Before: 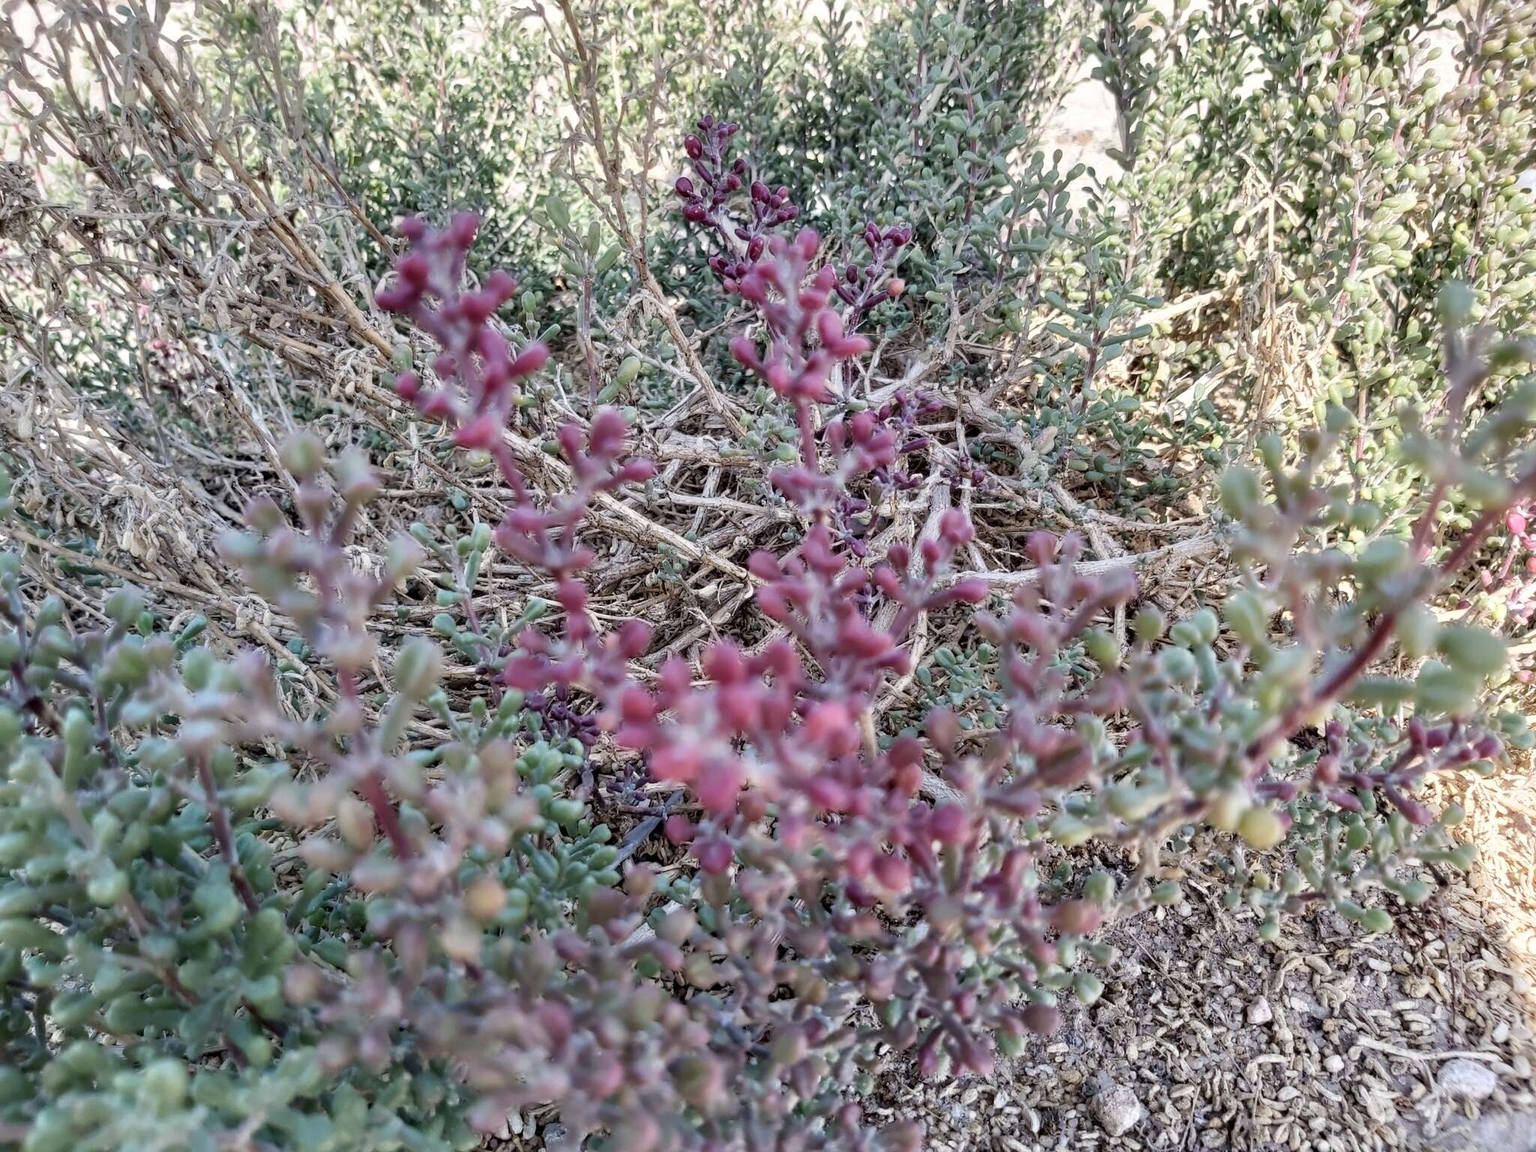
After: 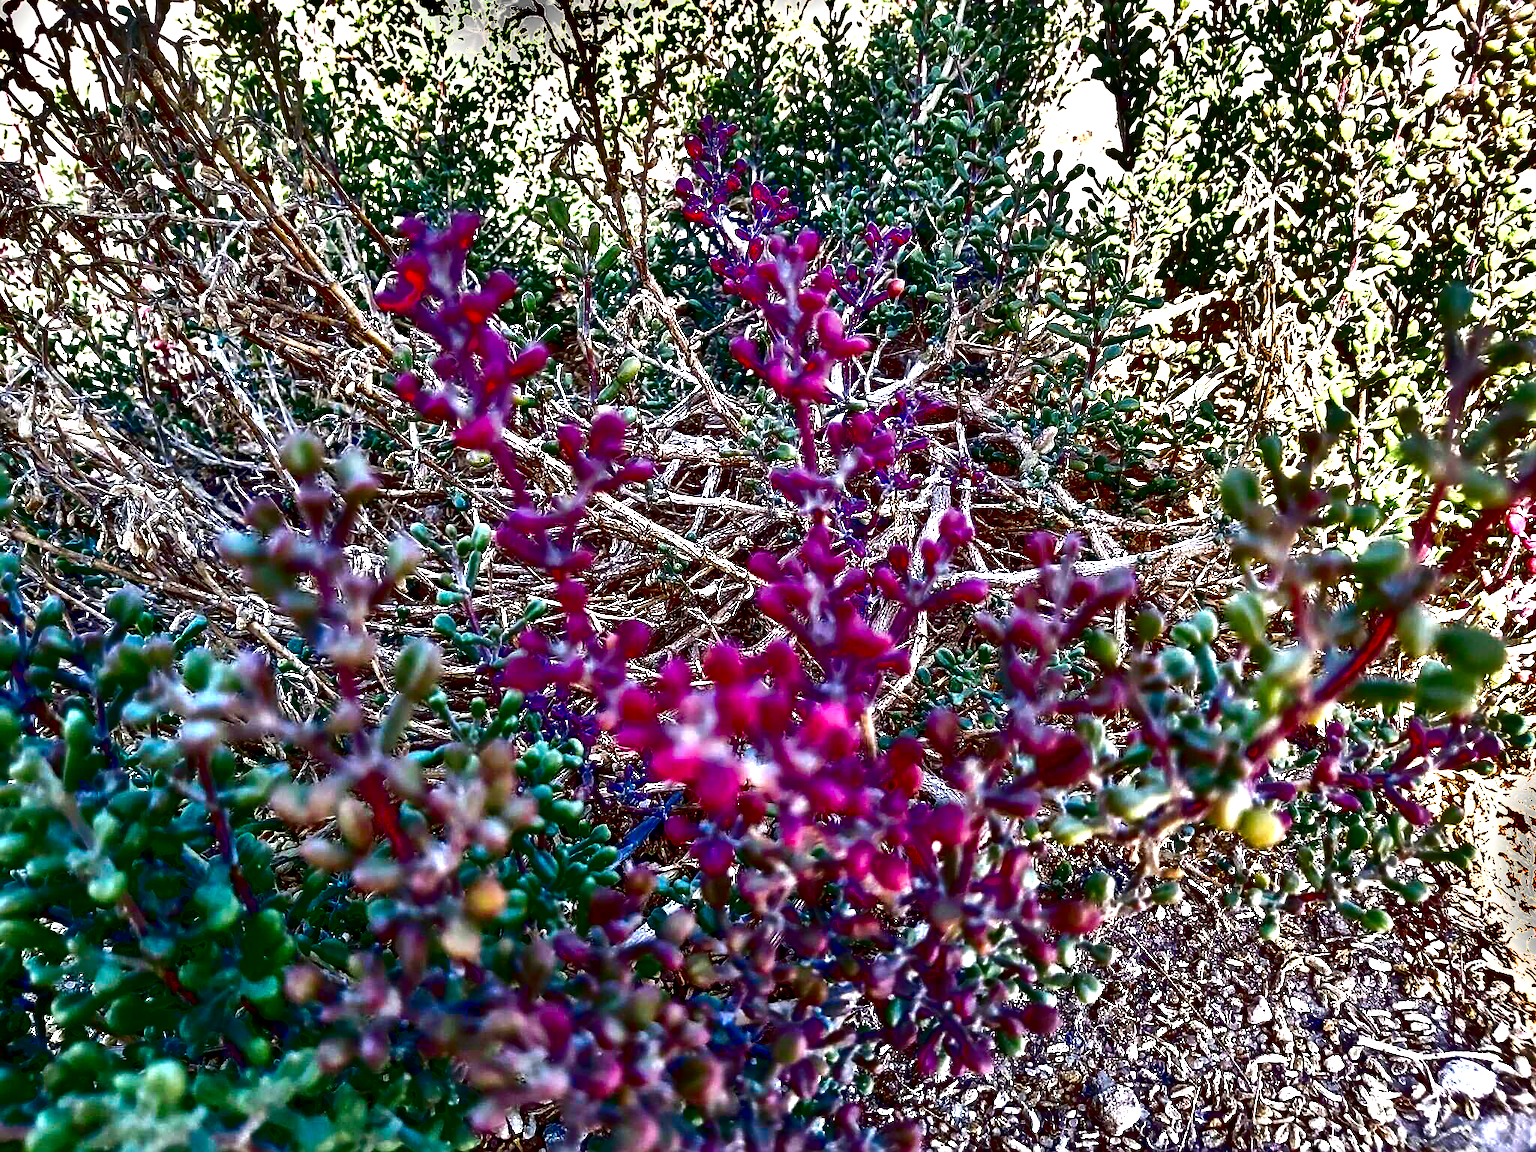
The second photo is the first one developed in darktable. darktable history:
exposure: black level correction 0.035, exposure 0.91 EV, compensate exposure bias true, compensate highlight preservation false
contrast brightness saturation: brightness -0.999, saturation 0.981
sharpen: amount 0.538
shadows and highlights: white point adjustment -3.83, highlights -63.38, soften with gaussian
